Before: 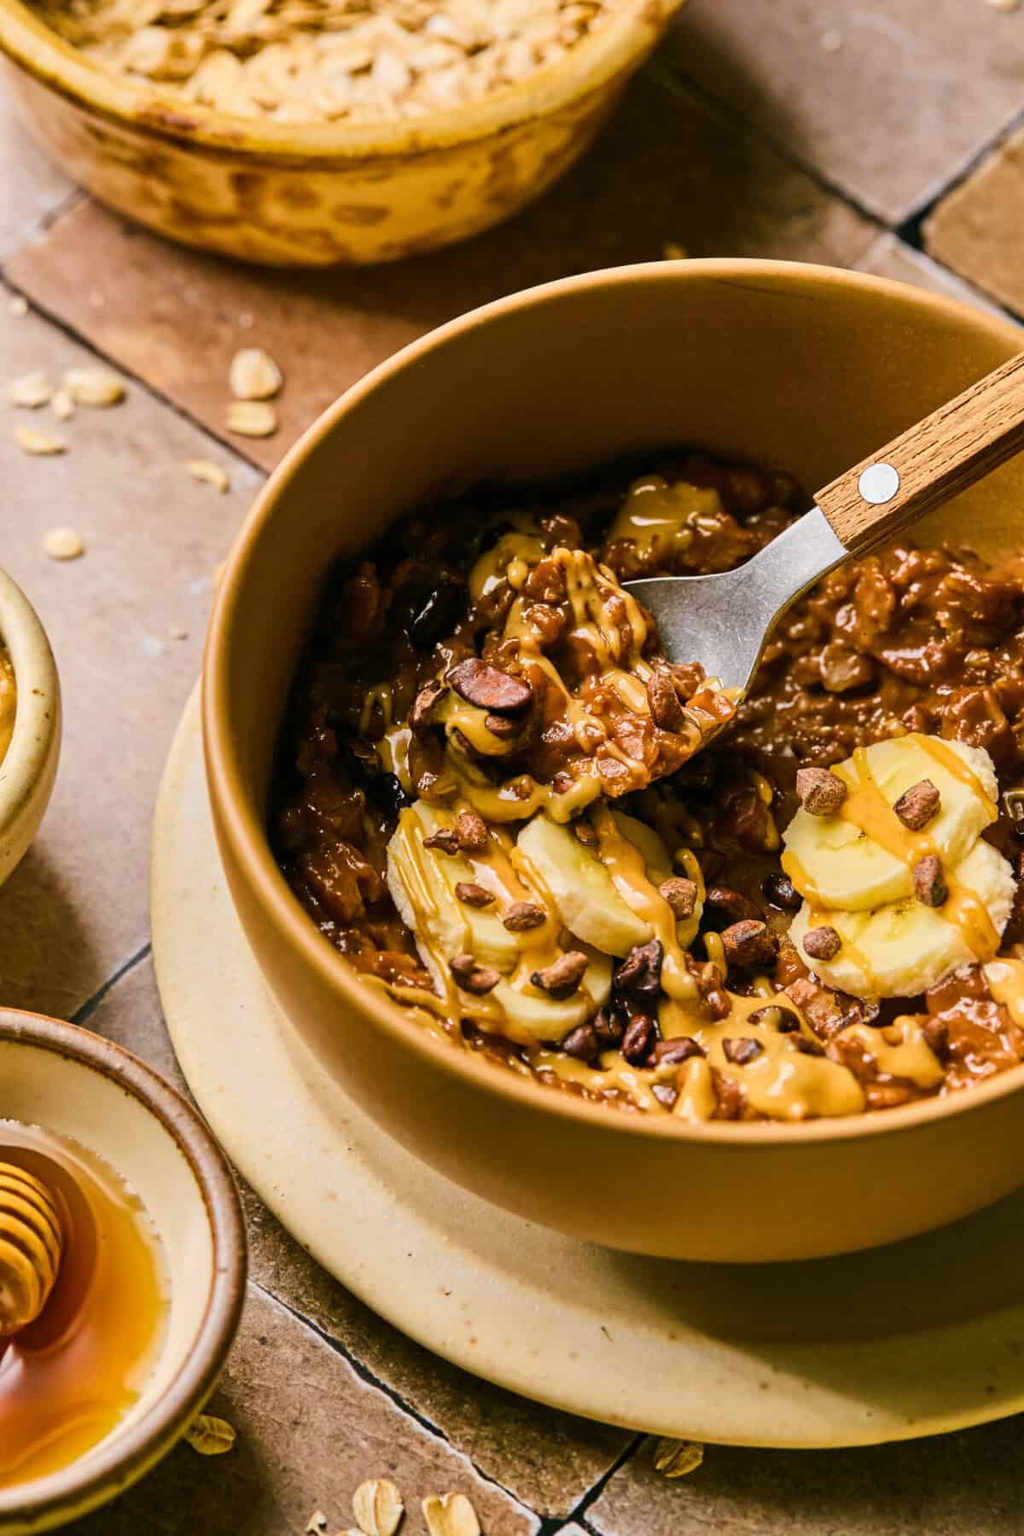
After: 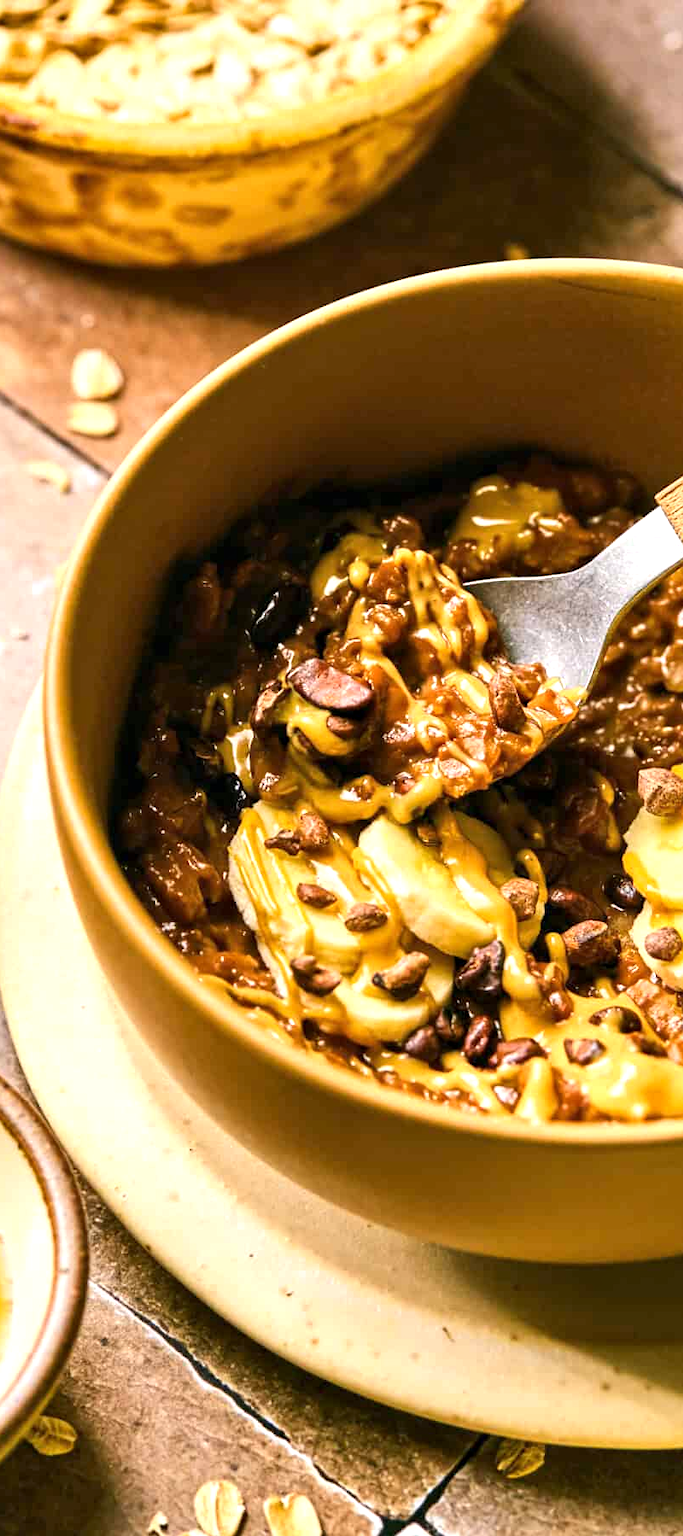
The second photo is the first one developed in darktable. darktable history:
contrast equalizer: octaves 7, y [[0.6 ×6], [0.55 ×6], [0 ×6], [0 ×6], [0 ×6]], mix 0.15
exposure: black level correction 0, exposure 0.7 EV, compensate exposure bias true, compensate highlight preservation false
crop and rotate: left 15.546%, right 17.787%
